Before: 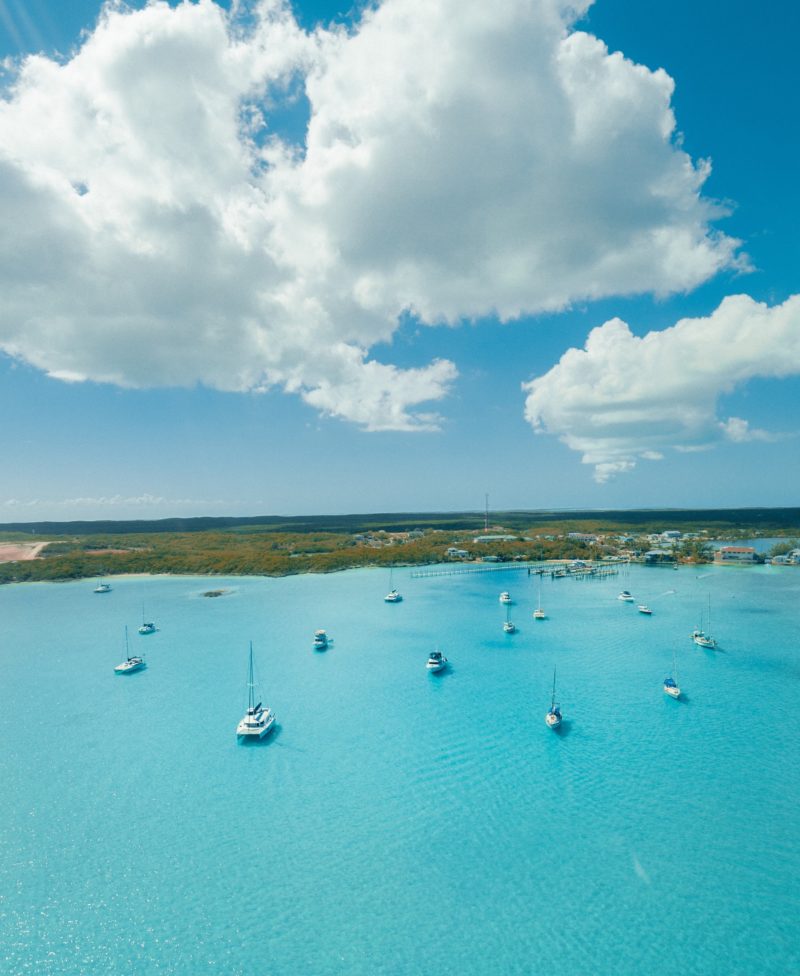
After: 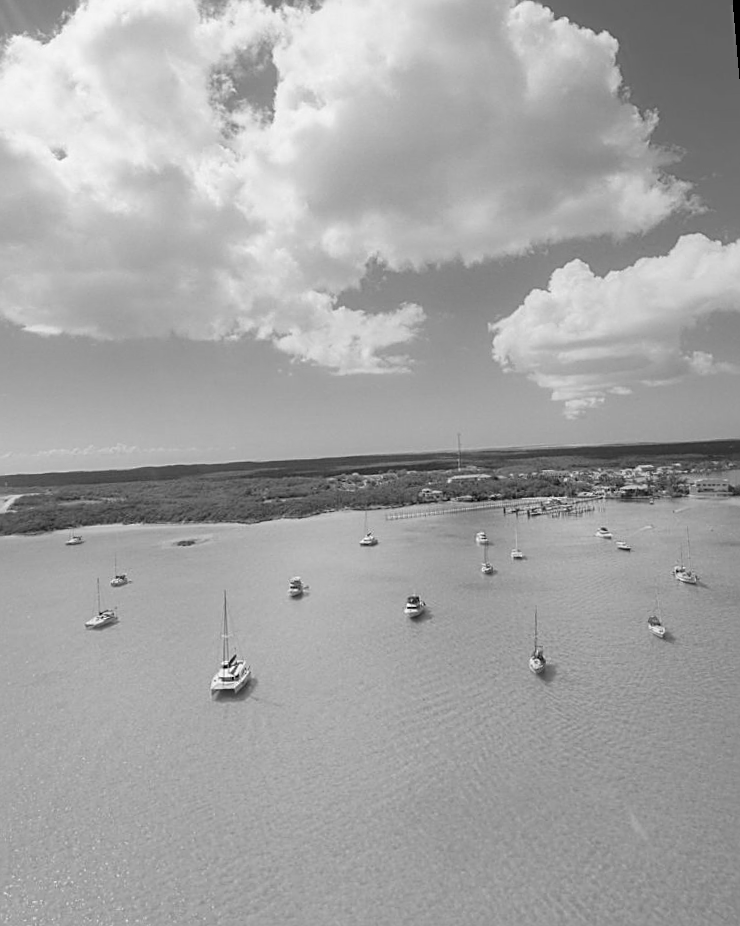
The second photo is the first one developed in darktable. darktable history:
monochrome: a 16.06, b 15.48, size 1
rotate and perspective: rotation -1.68°, lens shift (vertical) -0.146, crop left 0.049, crop right 0.912, crop top 0.032, crop bottom 0.96
sharpen: on, module defaults
